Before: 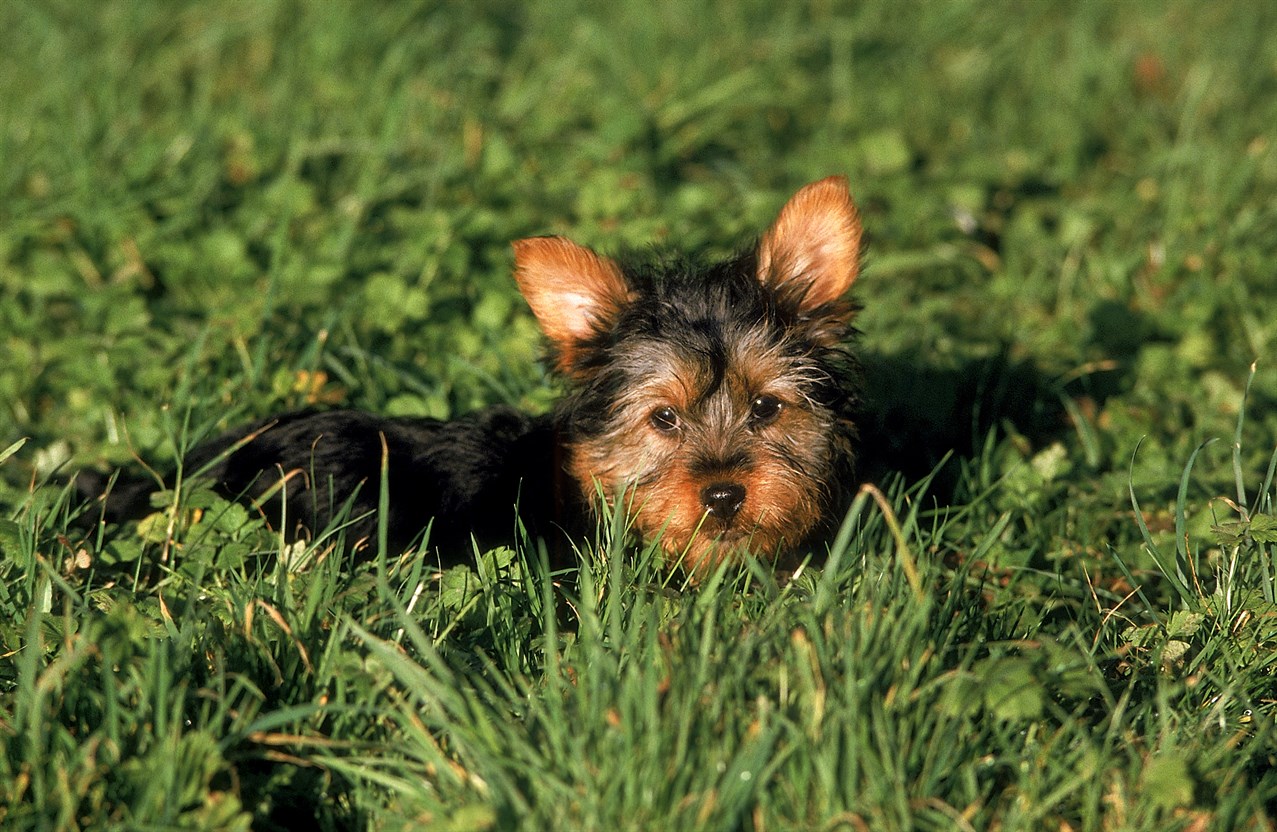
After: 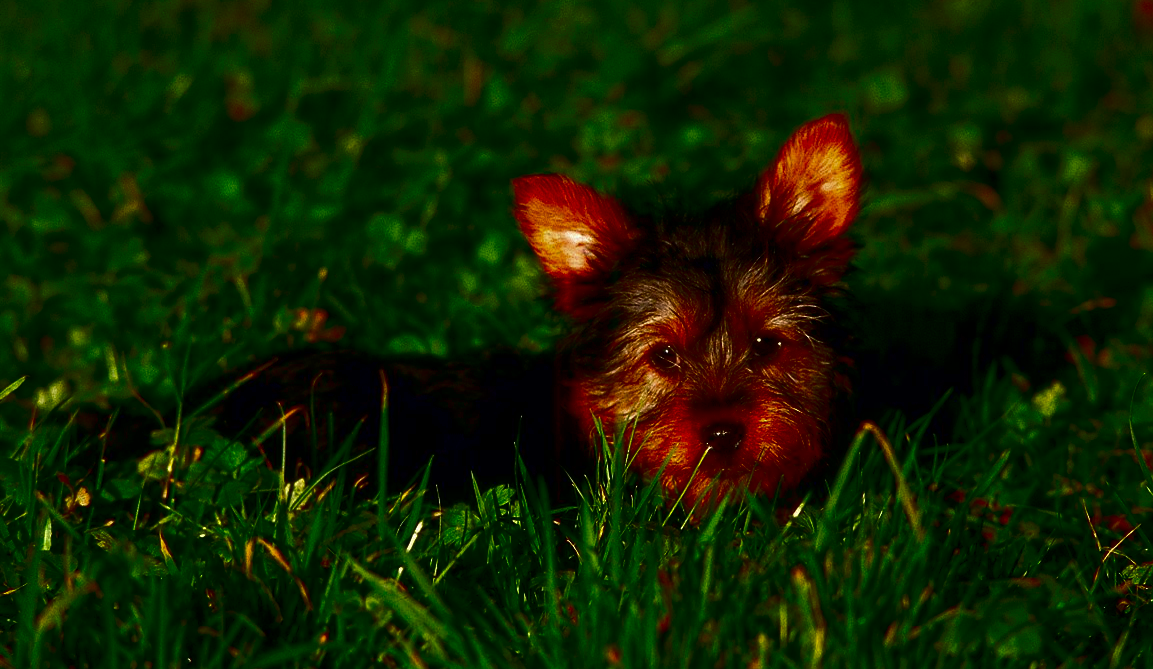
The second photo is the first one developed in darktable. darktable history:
crop: top 7.499%, right 9.689%, bottom 12.021%
contrast brightness saturation: brightness -0.98, saturation 0.996
velvia: strength 16.55%
